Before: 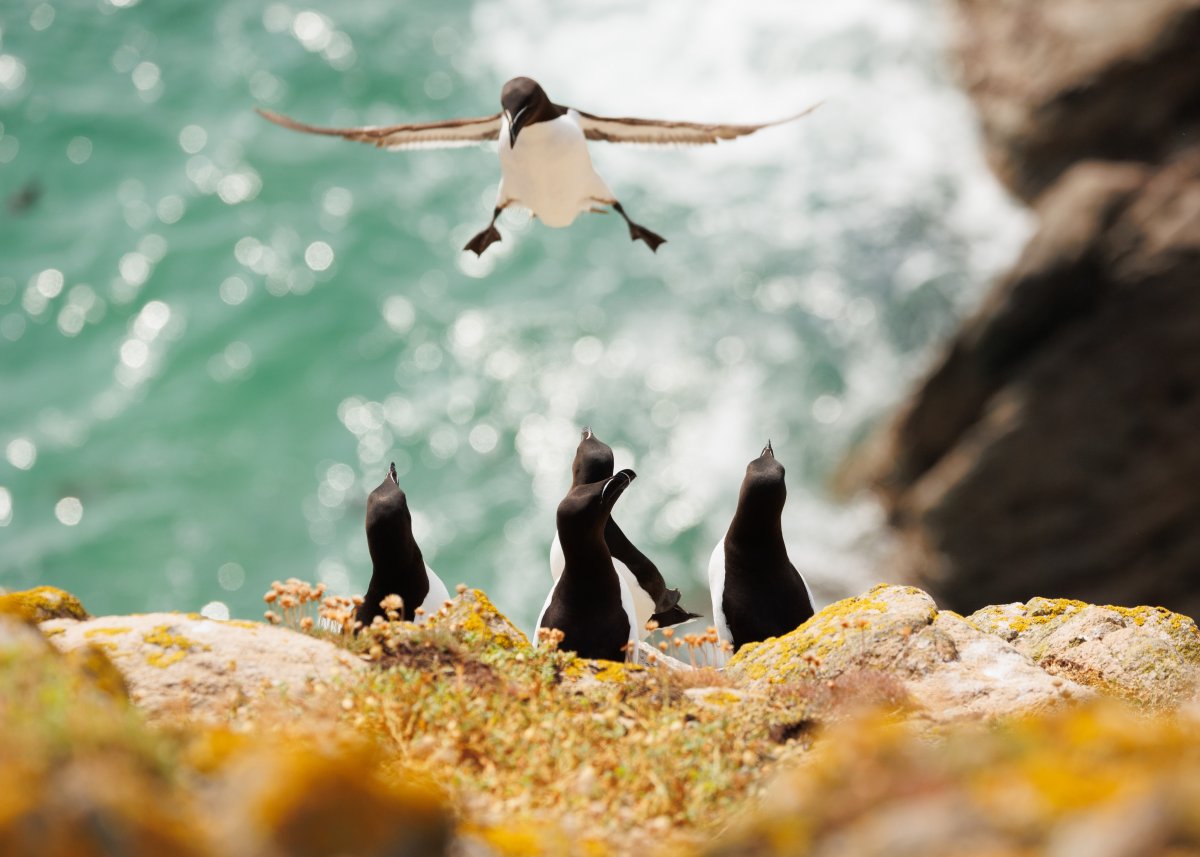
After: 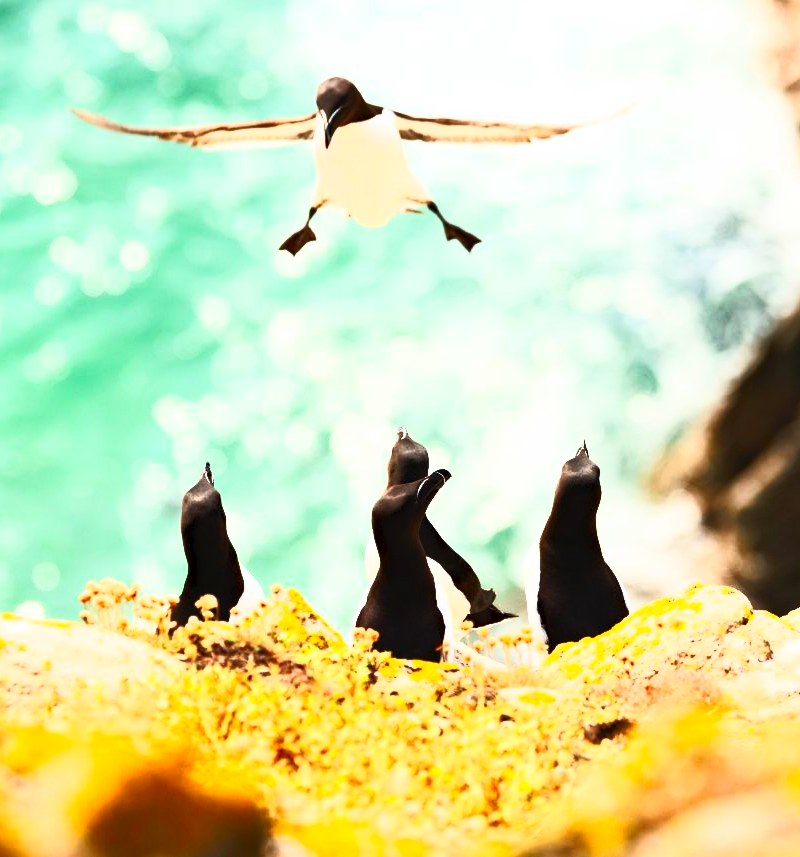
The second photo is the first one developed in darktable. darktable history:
haze removal: adaptive false
crop and rotate: left 15.446%, right 17.836%
contrast brightness saturation: contrast 0.83, brightness 0.59, saturation 0.59
white balance: emerald 1
